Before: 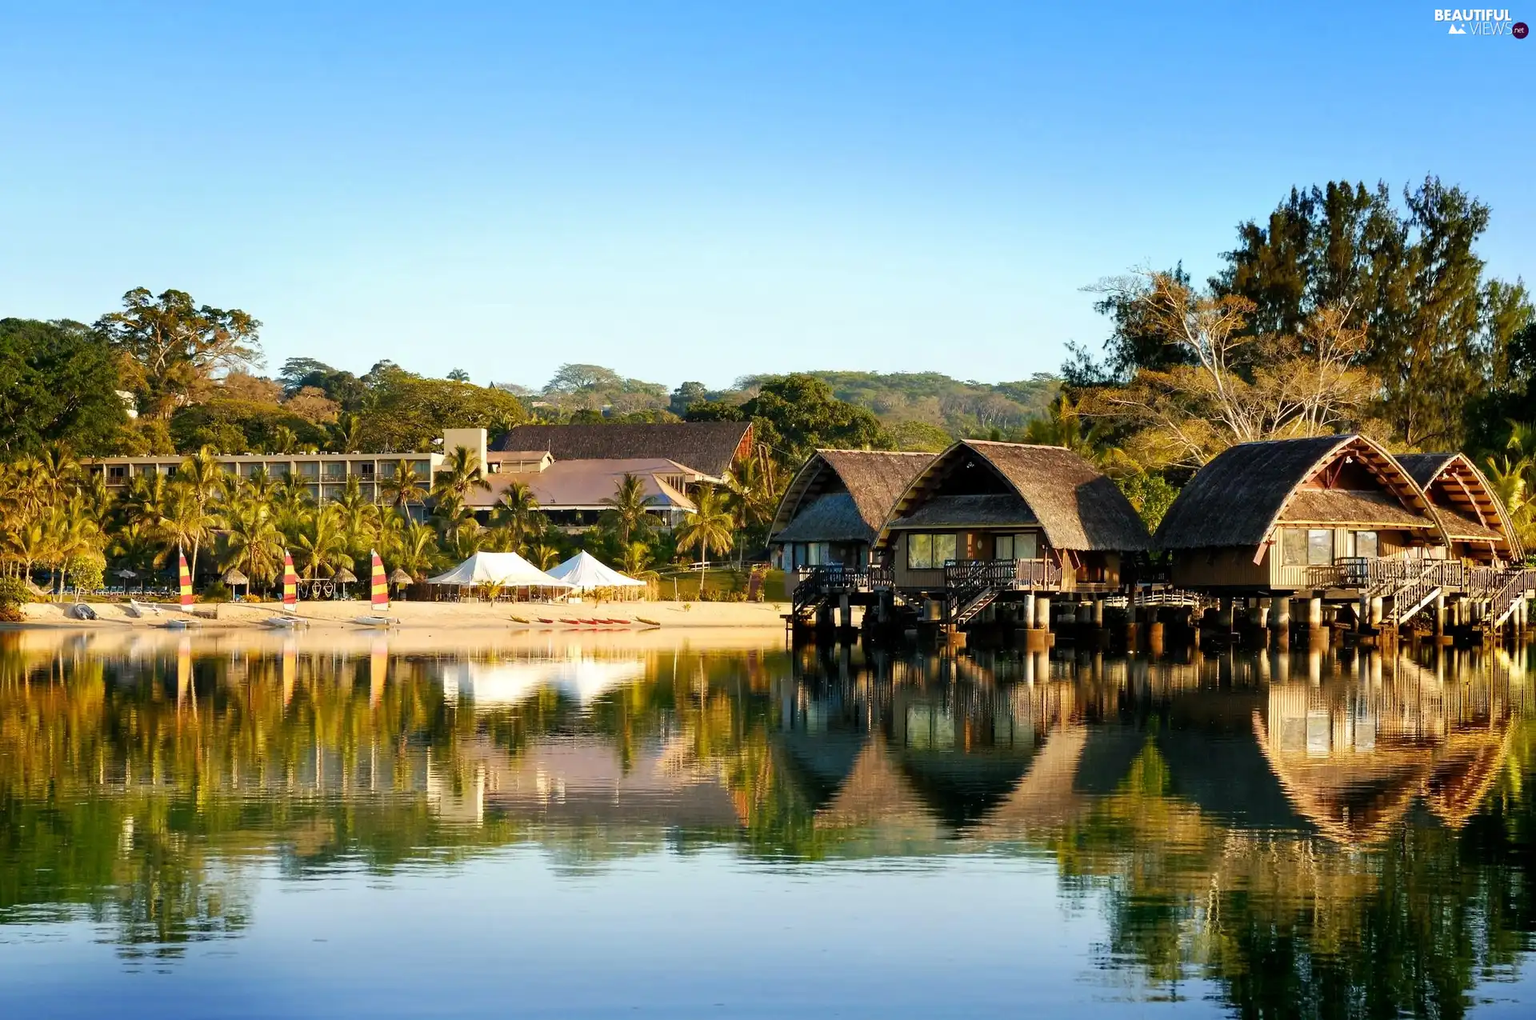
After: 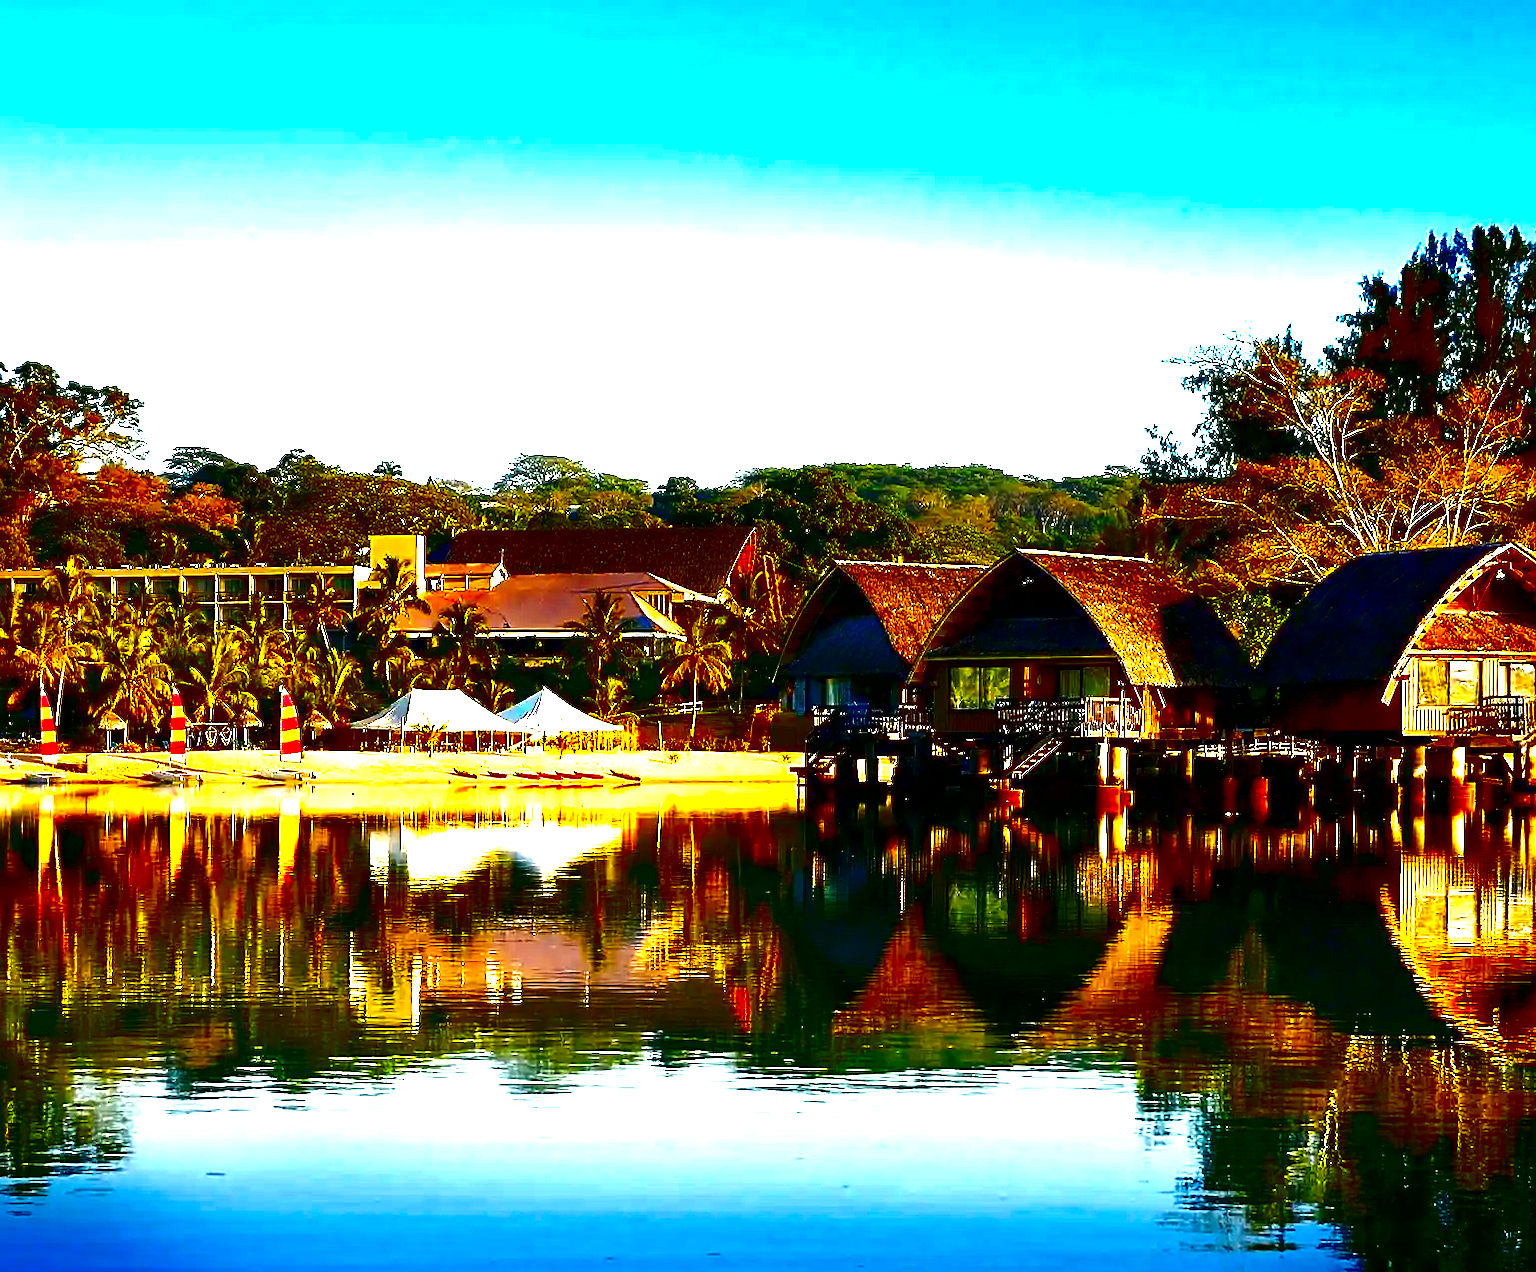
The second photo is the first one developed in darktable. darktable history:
color zones: curves: ch0 [(0.224, 0.526) (0.75, 0.5)]; ch1 [(0.055, 0.526) (0.224, 0.761) (0.377, 0.526) (0.75, 0.5)]
exposure: black level correction 0.008, exposure 0.972 EV, compensate highlight preservation false
crop and rotate: left 9.597%, right 10.295%
sharpen: on, module defaults
contrast brightness saturation: brightness -0.983, saturation 0.981
